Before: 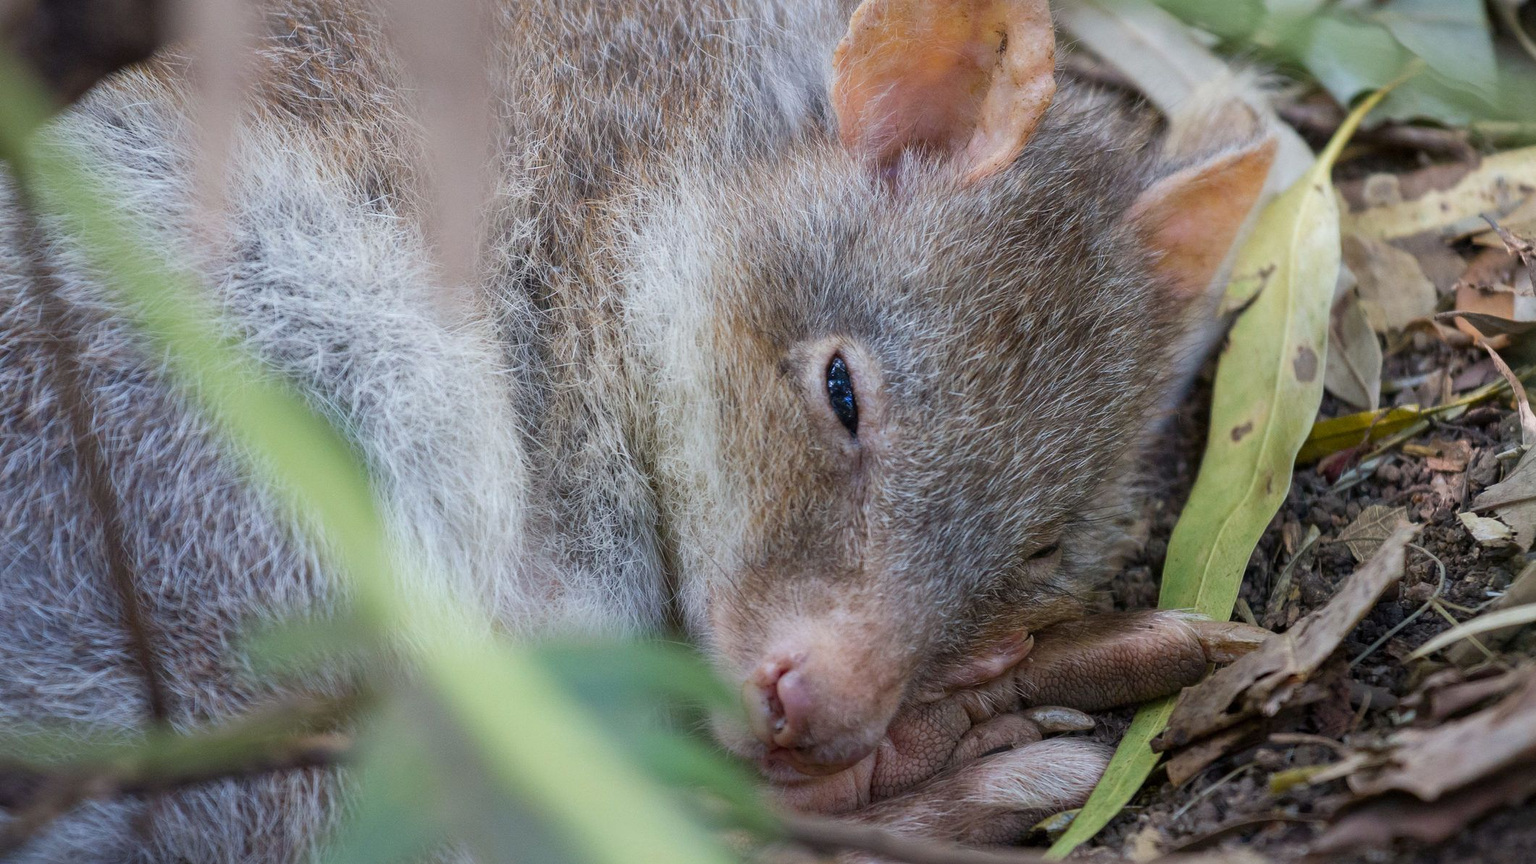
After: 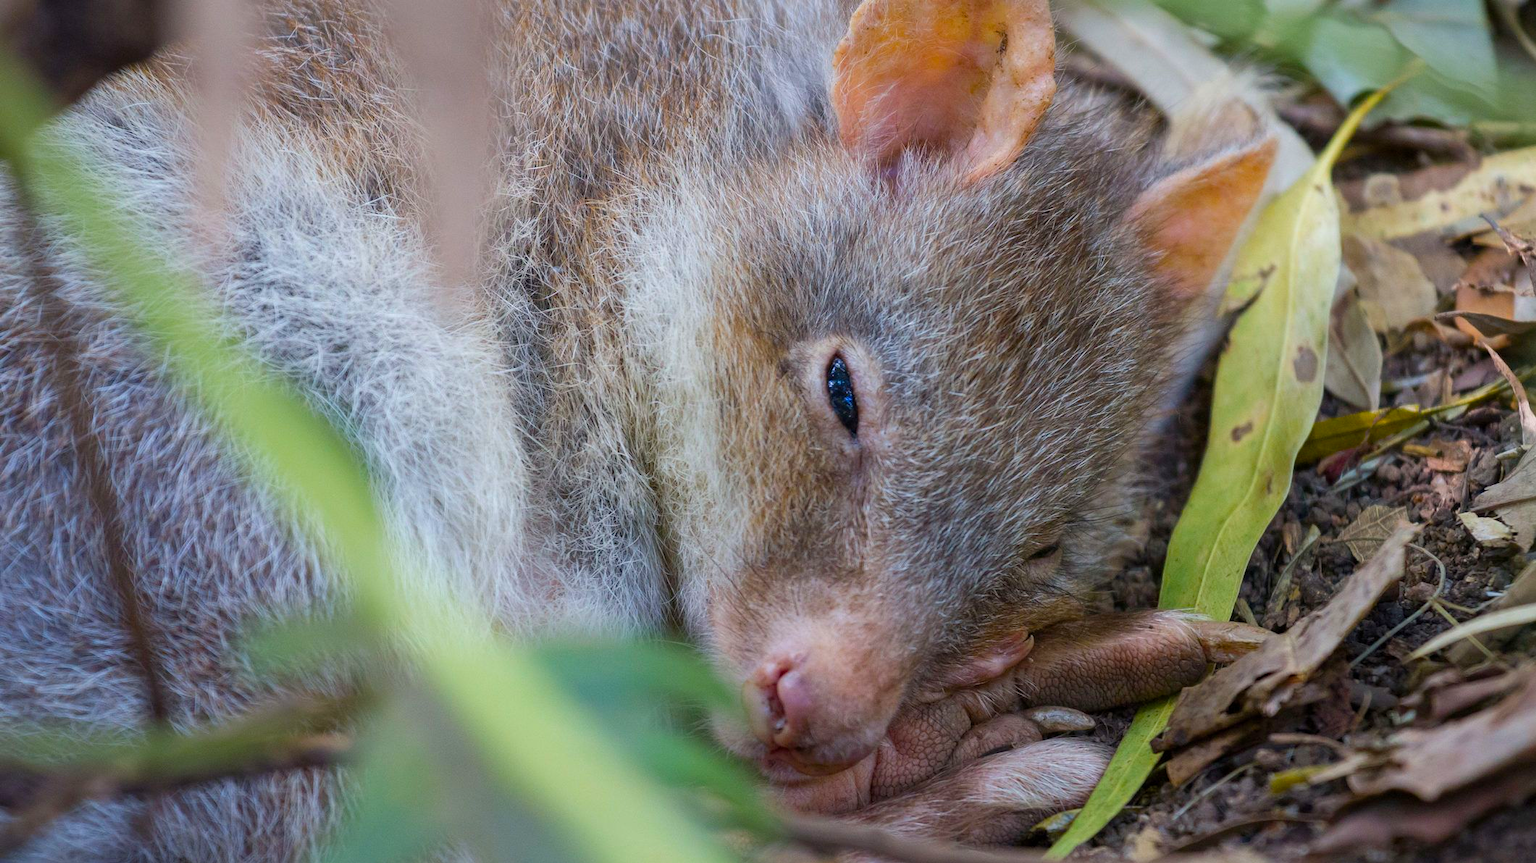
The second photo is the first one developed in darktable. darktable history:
color balance rgb: perceptual saturation grading › global saturation 29.79%, global vibrance 20%
